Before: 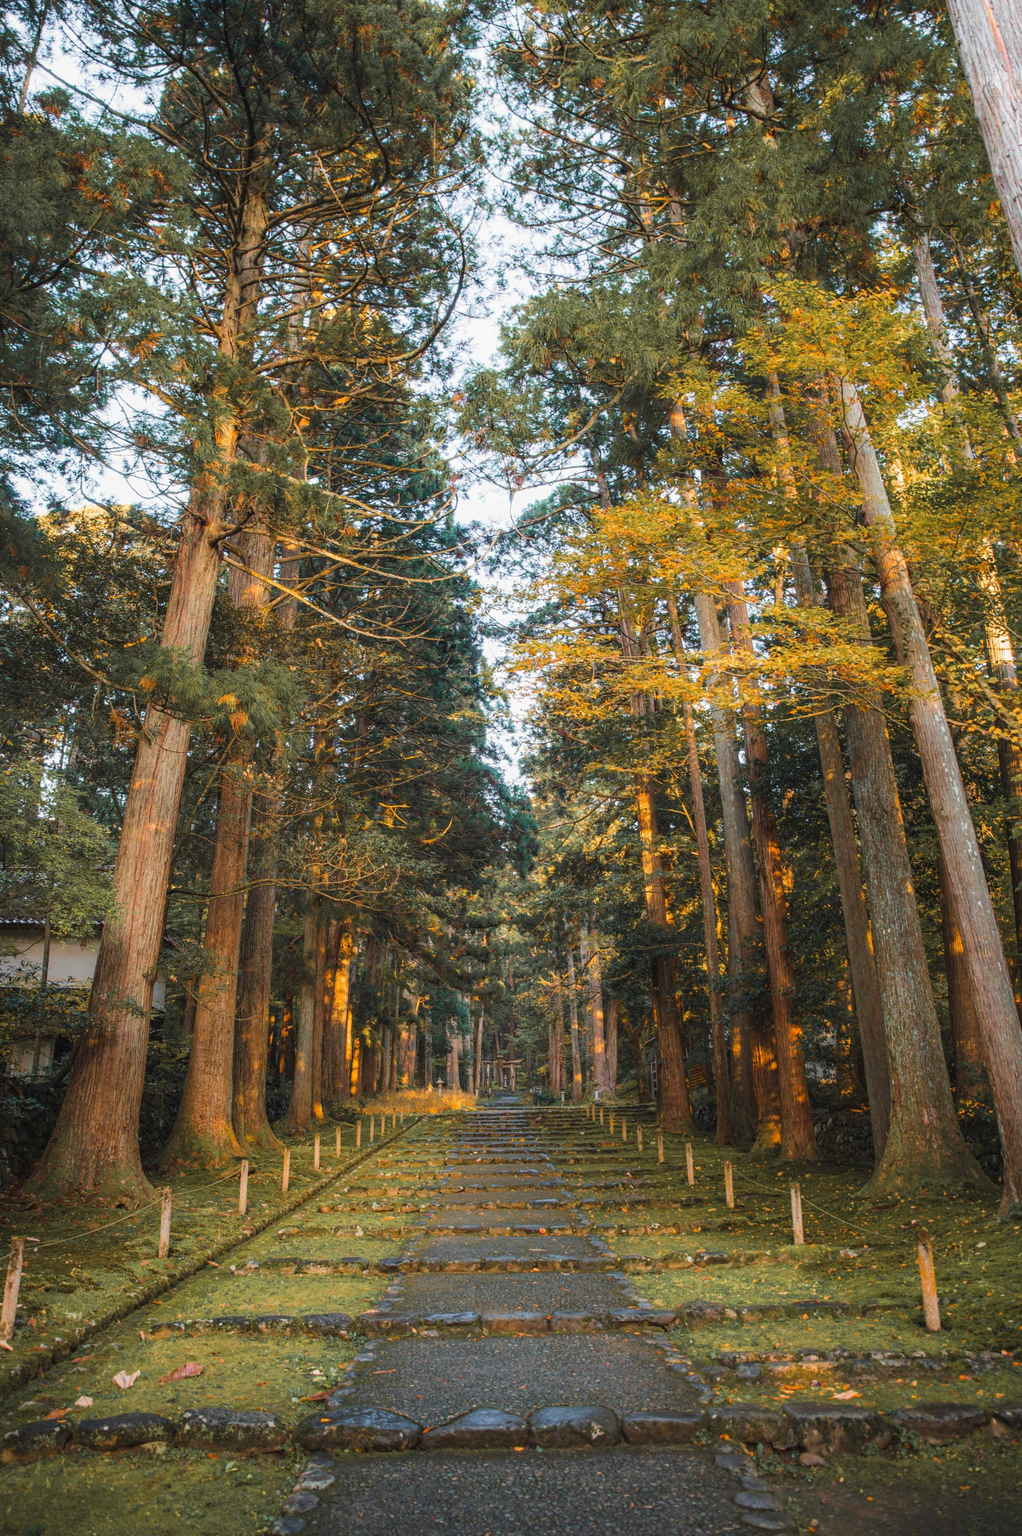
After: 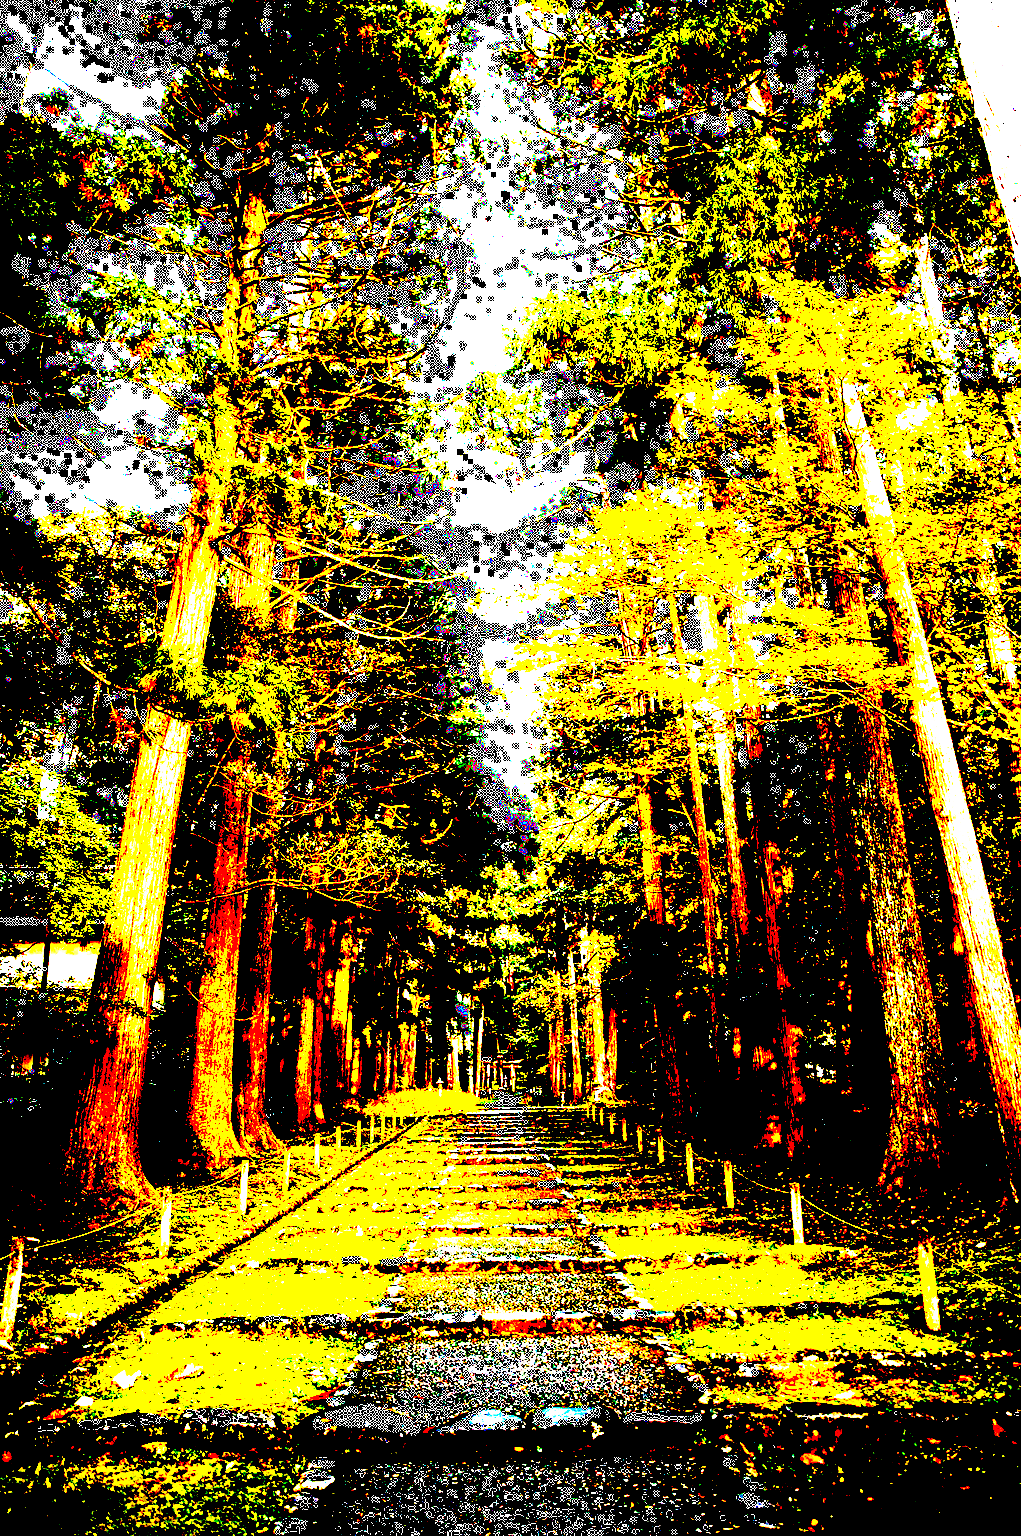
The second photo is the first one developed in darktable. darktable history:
color correction: highlights a* 21.6, highlights b* 21.95
exposure: black level correction 0.098, exposure 3.071 EV, compensate highlight preservation false
haze removal: compatibility mode true, adaptive false
color zones: curves: ch0 [(0, 0.5) (0.143, 0.5) (0.286, 0.5) (0.429, 0.5) (0.571, 0.5) (0.714, 0.476) (0.857, 0.5) (1, 0.5)]; ch2 [(0, 0.5) (0.143, 0.5) (0.286, 0.5) (0.429, 0.5) (0.571, 0.5) (0.714, 0.487) (0.857, 0.5) (1, 0.5)], mix 33.09%
